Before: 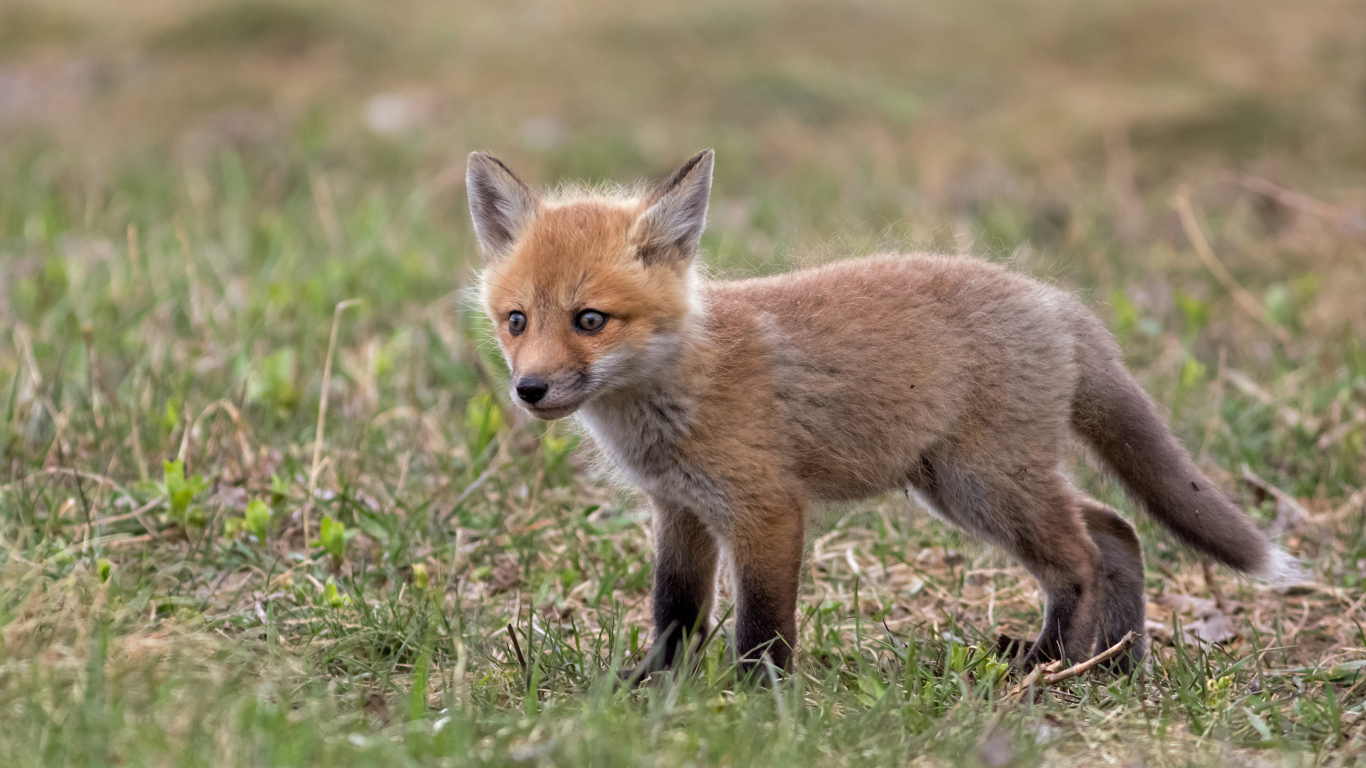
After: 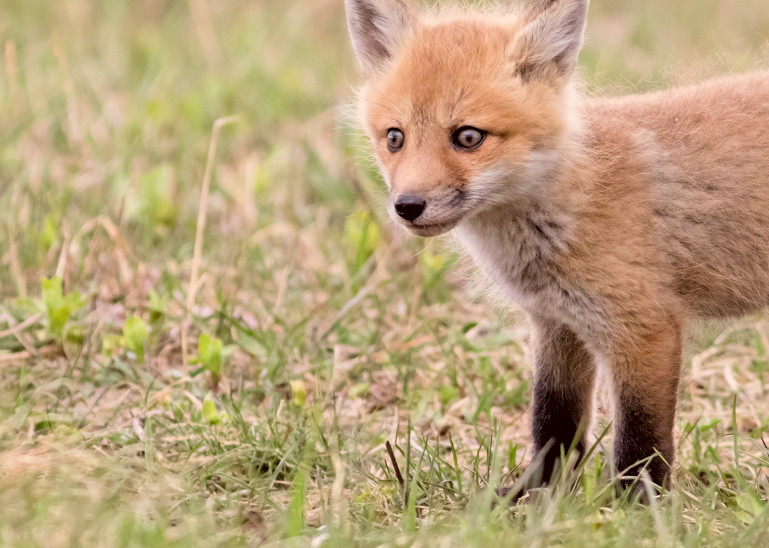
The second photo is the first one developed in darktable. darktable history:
filmic rgb: black relative exposure -7.65 EV, white relative exposure 4.56 EV, hardness 3.61
color correction: highlights a* 6.27, highlights b* 8.19, shadows a* 5.94, shadows b* 7.23, saturation 0.9
crop: left 8.966%, top 23.852%, right 34.699%, bottom 4.703%
exposure: exposure 0.999 EV, compensate highlight preservation false
